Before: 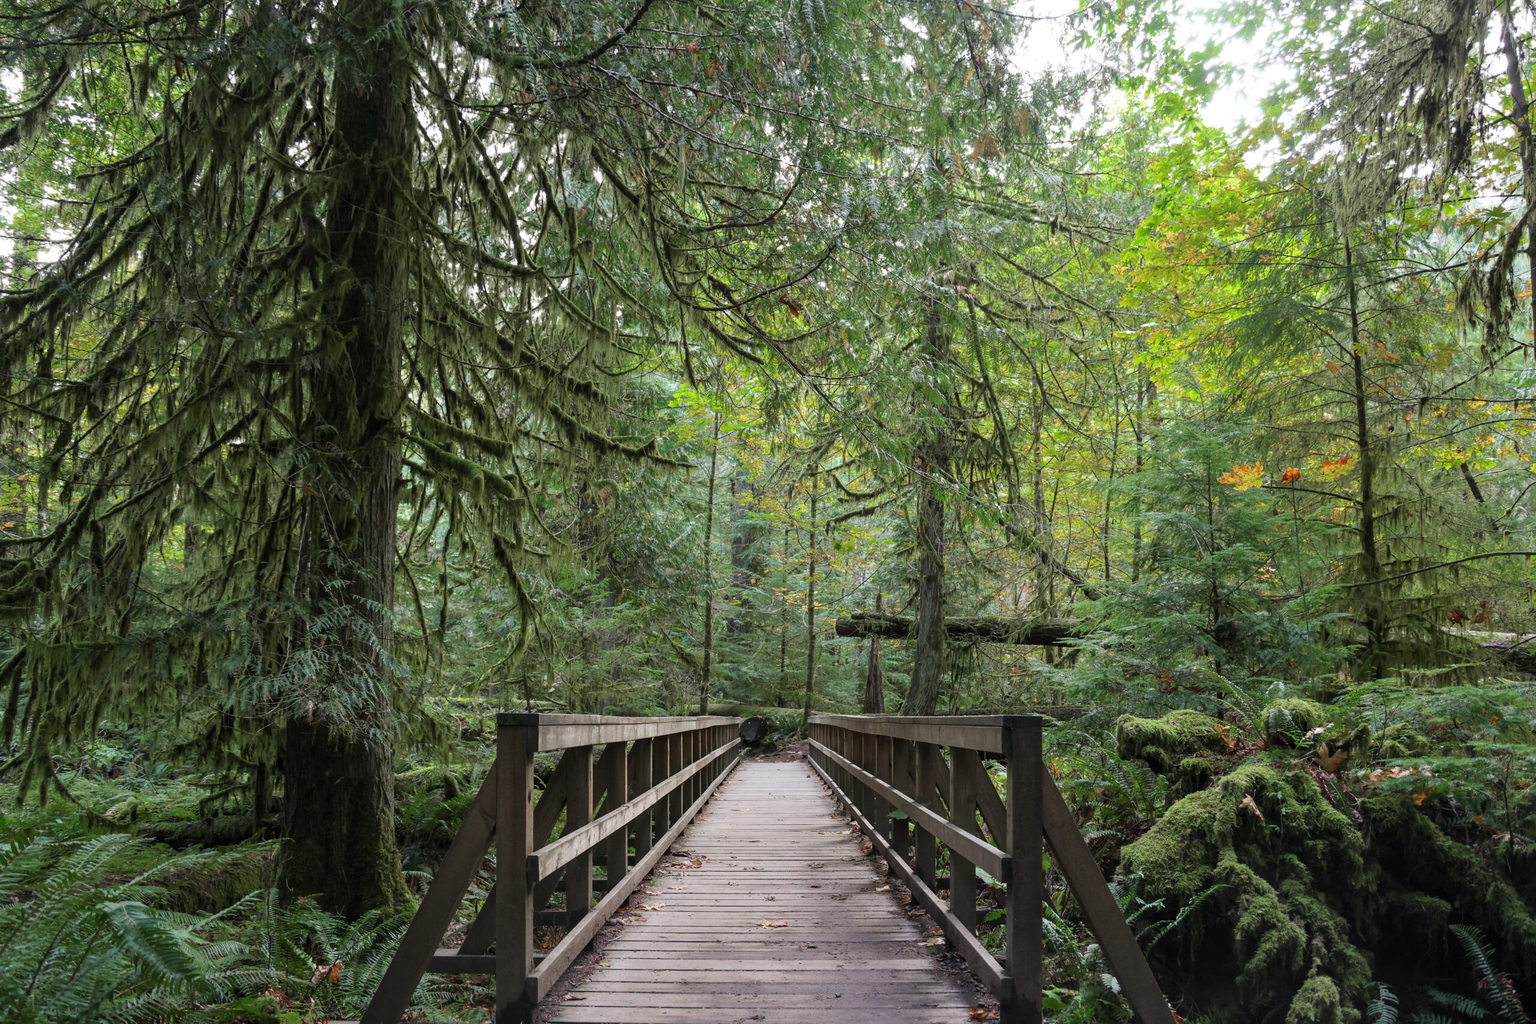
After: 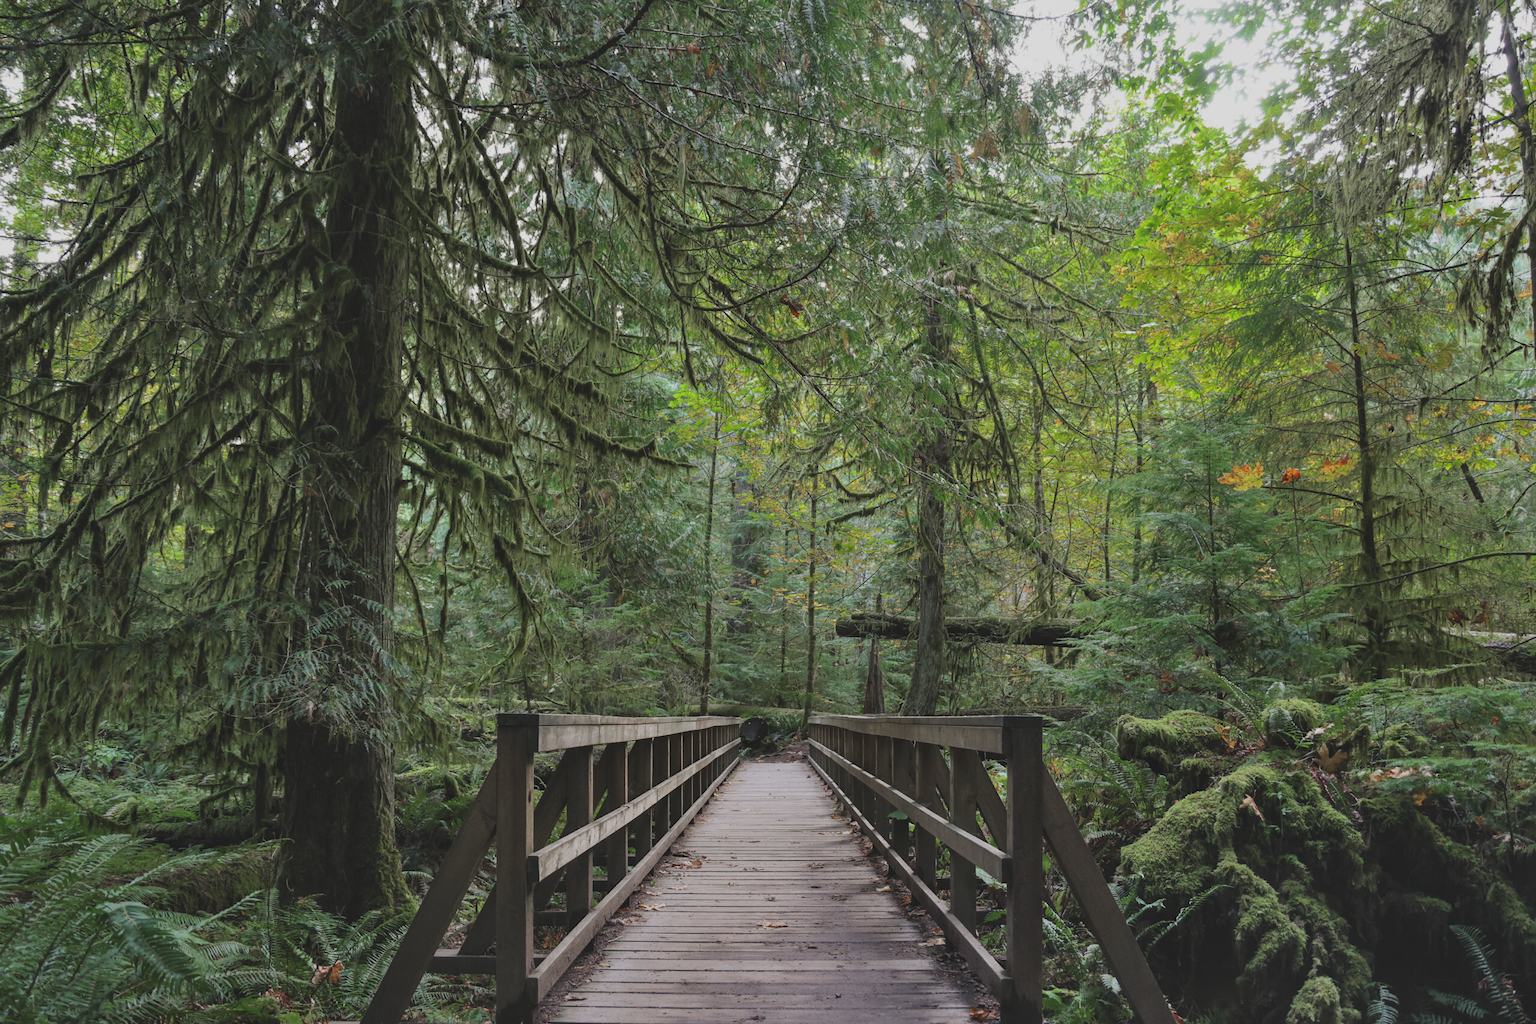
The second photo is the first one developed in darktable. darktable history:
exposure: black level correction -0.015, exposure -0.5 EV, compensate highlight preservation false
shadows and highlights: shadows 37.27, highlights -28.18, soften with gaussian
